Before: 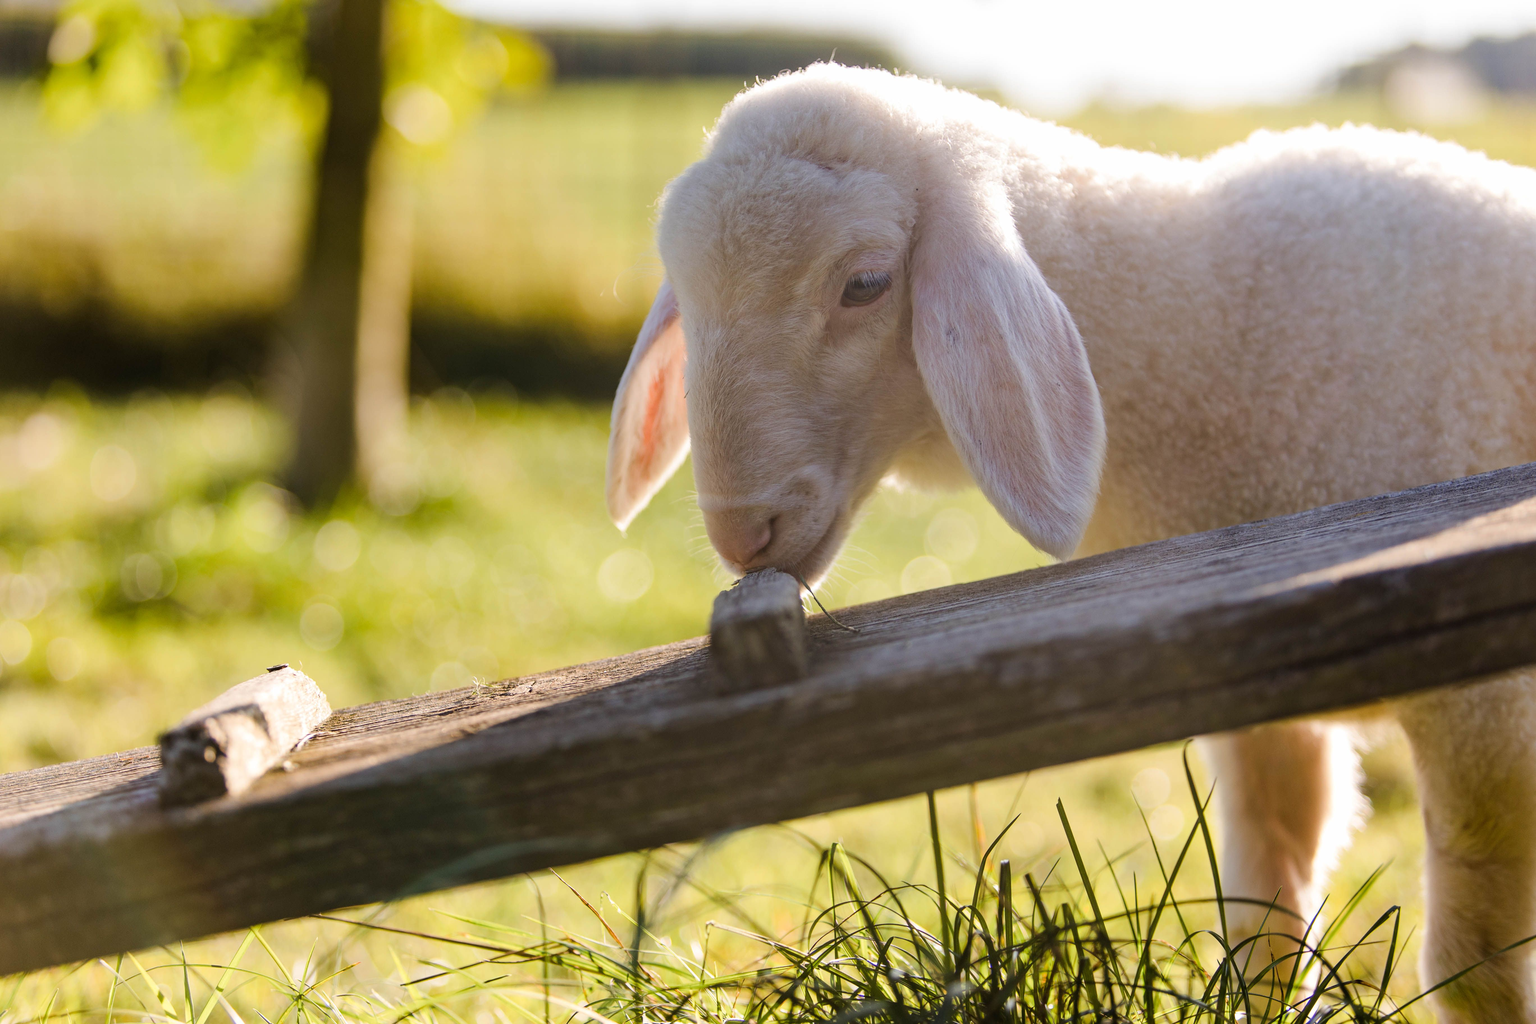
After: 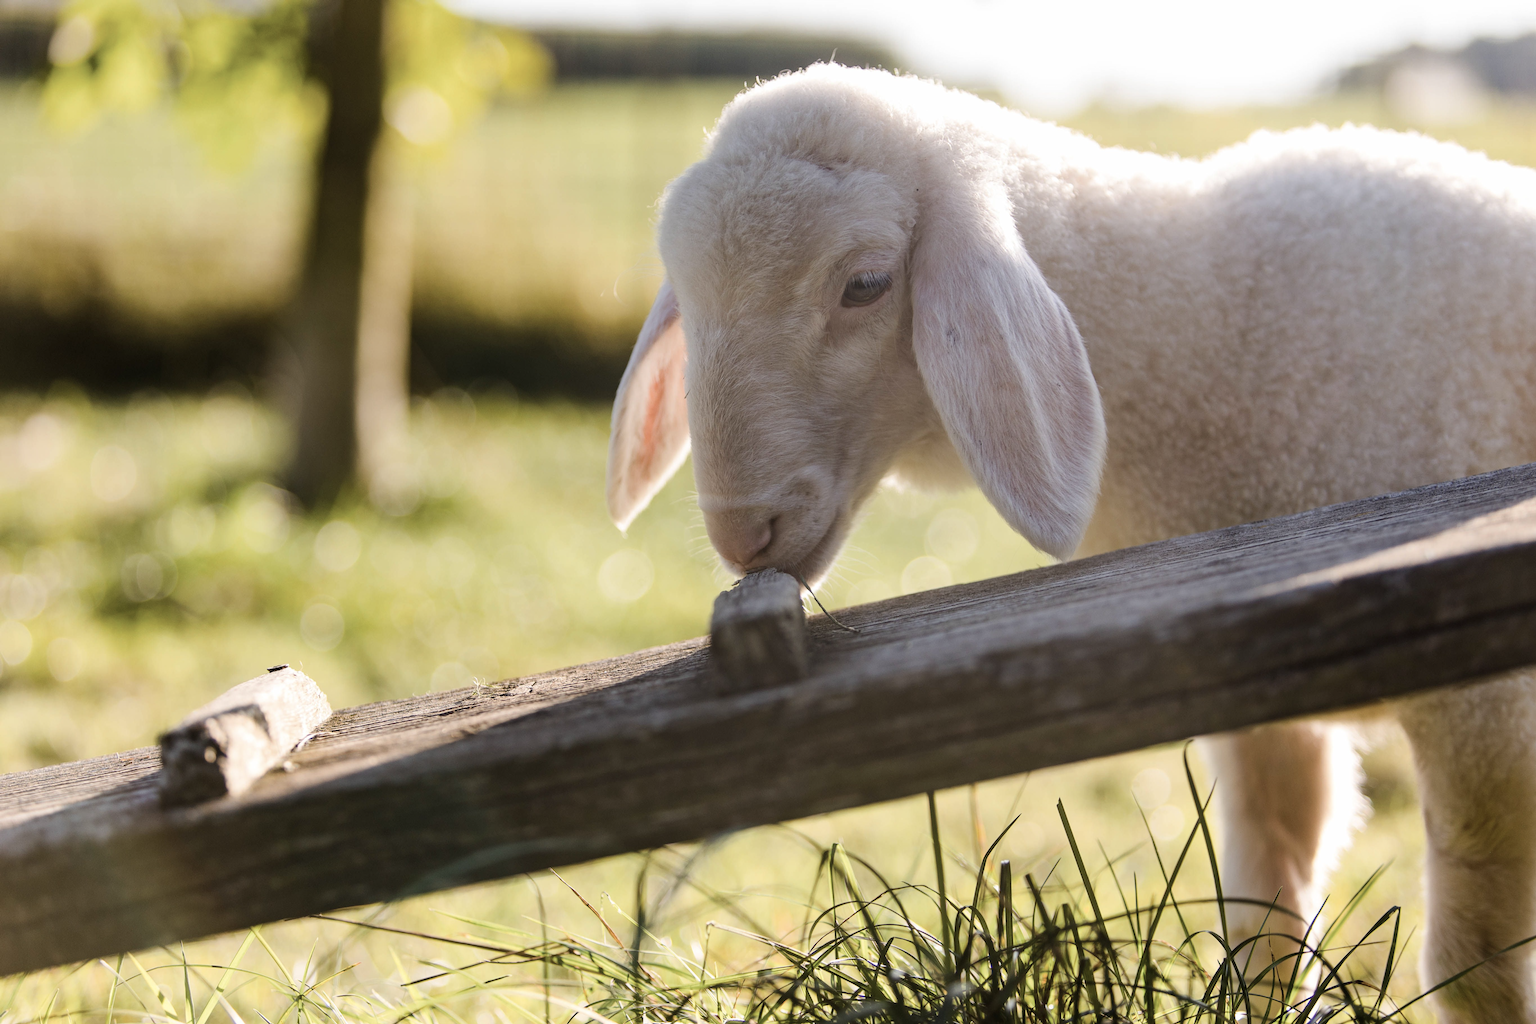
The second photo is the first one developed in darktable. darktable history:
contrast brightness saturation: contrast 0.1, saturation -0.3
